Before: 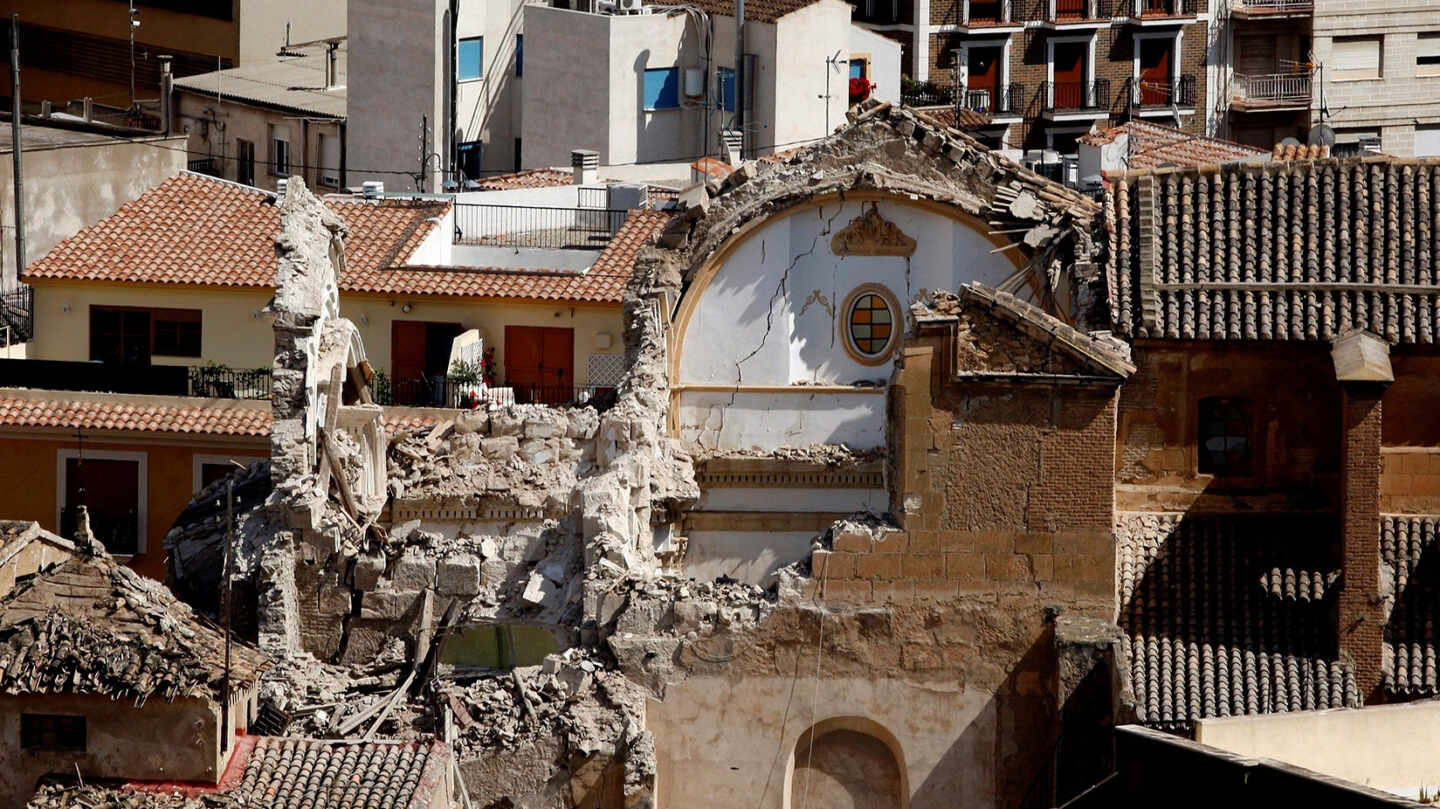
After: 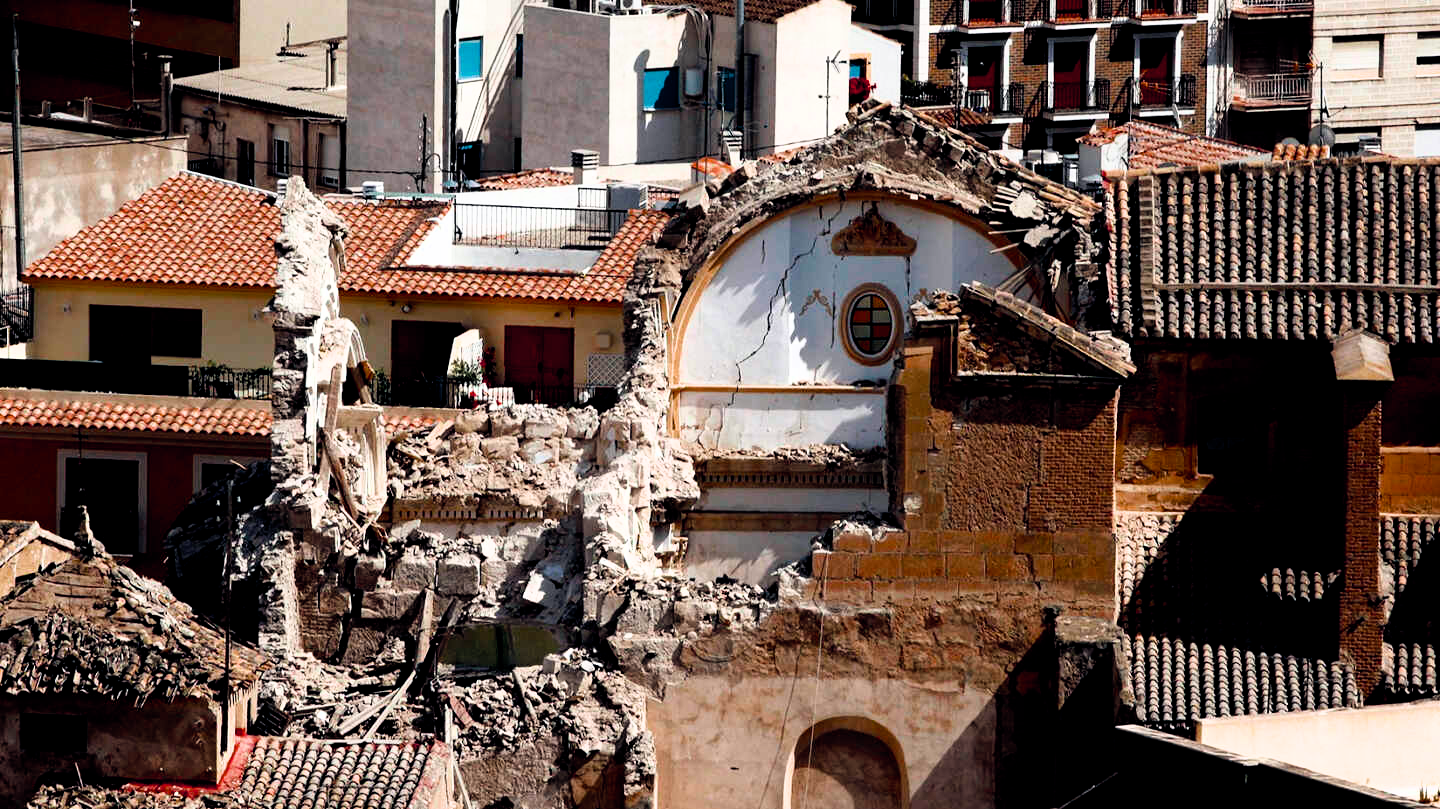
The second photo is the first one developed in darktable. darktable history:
color balance rgb: shadows lift › chroma 0.972%, shadows lift › hue 111.24°, global offset › chroma 0.126%, global offset › hue 254.02°, perceptual saturation grading › global saturation 19.333%, perceptual brilliance grading › global brilliance 10.857%, saturation formula JzAzBz (2021)
filmic rgb: black relative exposure -8.74 EV, white relative exposure 2.71 EV, target black luminance 0%, hardness 6.27, latitude 76.57%, contrast 1.327, shadows ↔ highlights balance -0.328%
